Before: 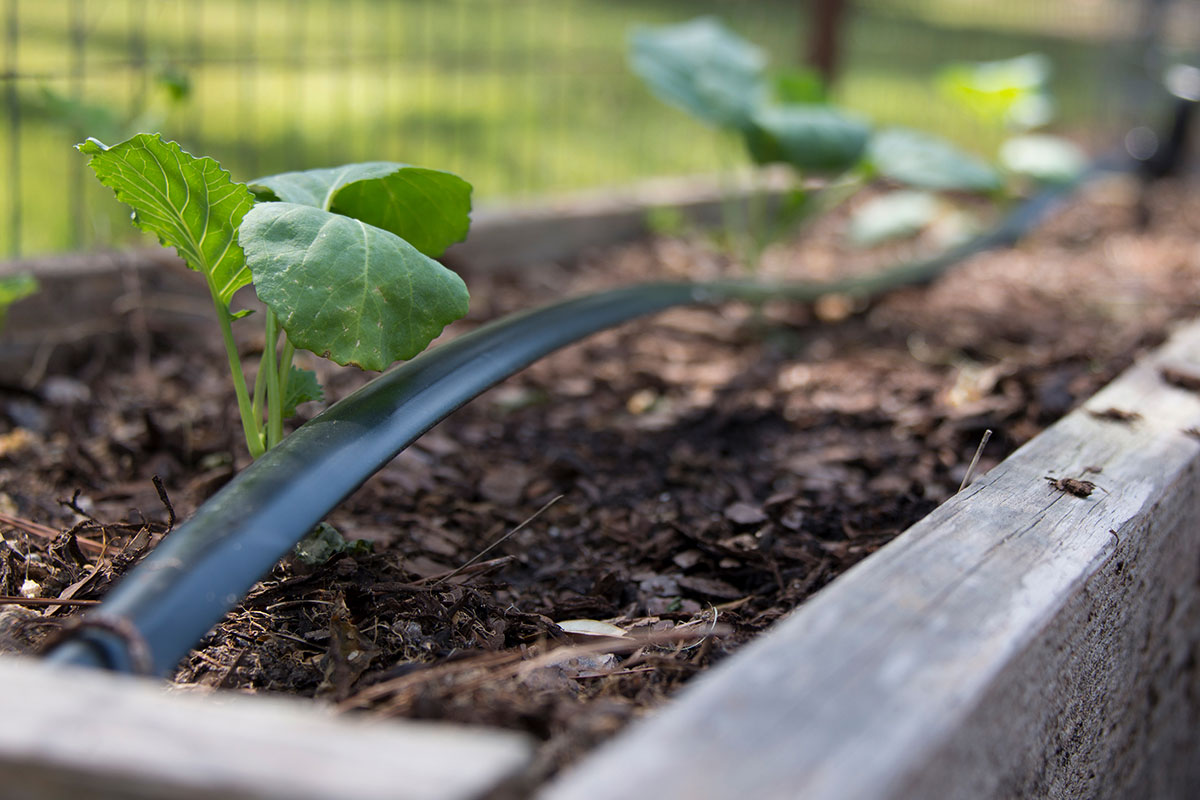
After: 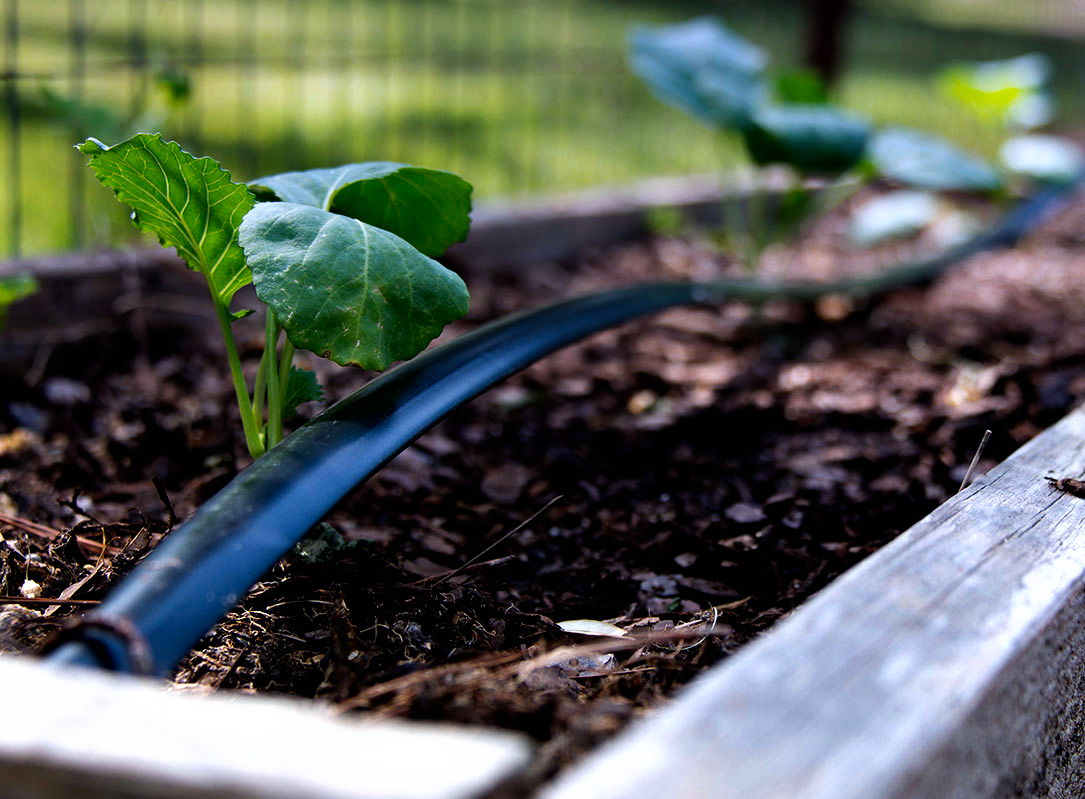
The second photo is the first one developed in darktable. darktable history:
filmic rgb: black relative exposure -8.2 EV, white relative exposure 2.2 EV, threshold 3 EV, hardness 7.11, latitude 85.74%, contrast 1.696, highlights saturation mix -4%, shadows ↔ highlights balance -2.69%, preserve chrominance no, color science v5 (2021), contrast in shadows safe, contrast in highlights safe, enable highlight reconstruction true
white balance: red 0.982, blue 1.018
crop: right 9.509%, bottom 0.031%
graduated density: hue 238.83°, saturation 50%
